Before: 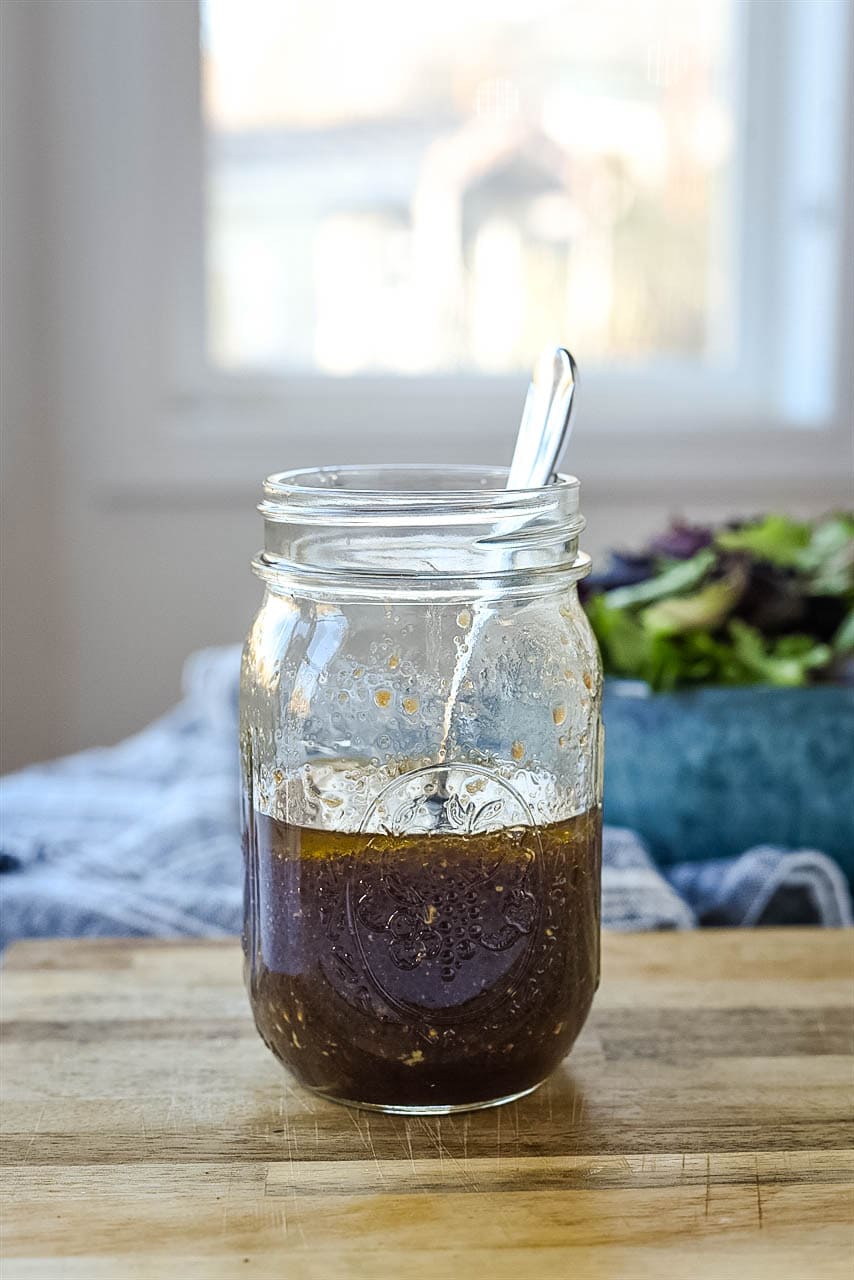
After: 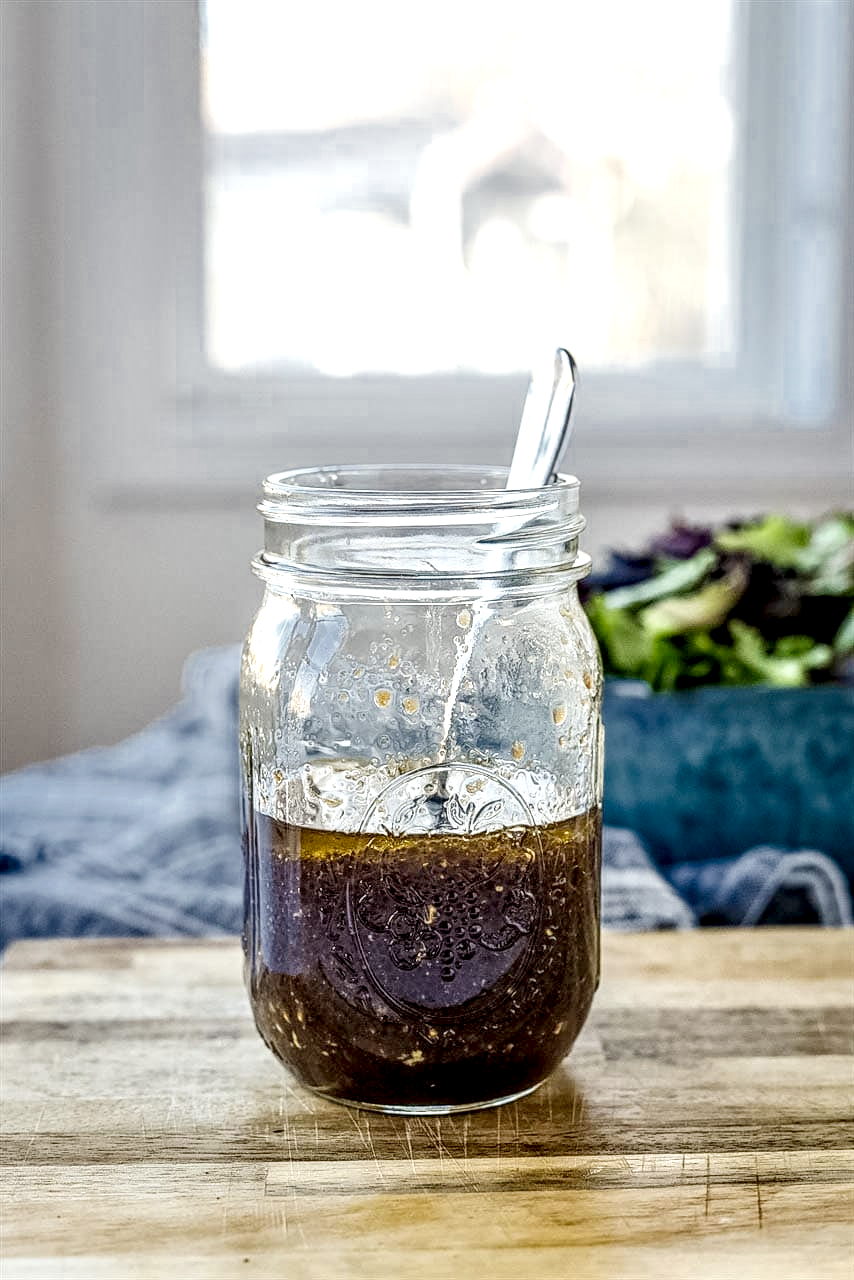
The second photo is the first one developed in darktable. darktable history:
local contrast: highlights 19%, detail 188%
tone curve: curves: ch0 [(0, 0) (0.003, 0.004) (0.011, 0.015) (0.025, 0.033) (0.044, 0.059) (0.069, 0.093) (0.1, 0.133) (0.136, 0.182) (0.177, 0.237) (0.224, 0.3) (0.277, 0.369) (0.335, 0.437) (0.399, 0.511) (0.468, 0.584) (0.543, 0.656) (0.623, 0.729) (0.709, 0.8) (0.801, 0.872) (0.898, 0.935) (1, 1)], preserve colors none
color zones: curves: ch0 [(0, 0.497) (0.143, 0.5) (0.286, 0.5) (0.429, 0.483) (0.571, 0.116) (0.714, -0.006) (0.857, 0.28) (1, 0.497)]
